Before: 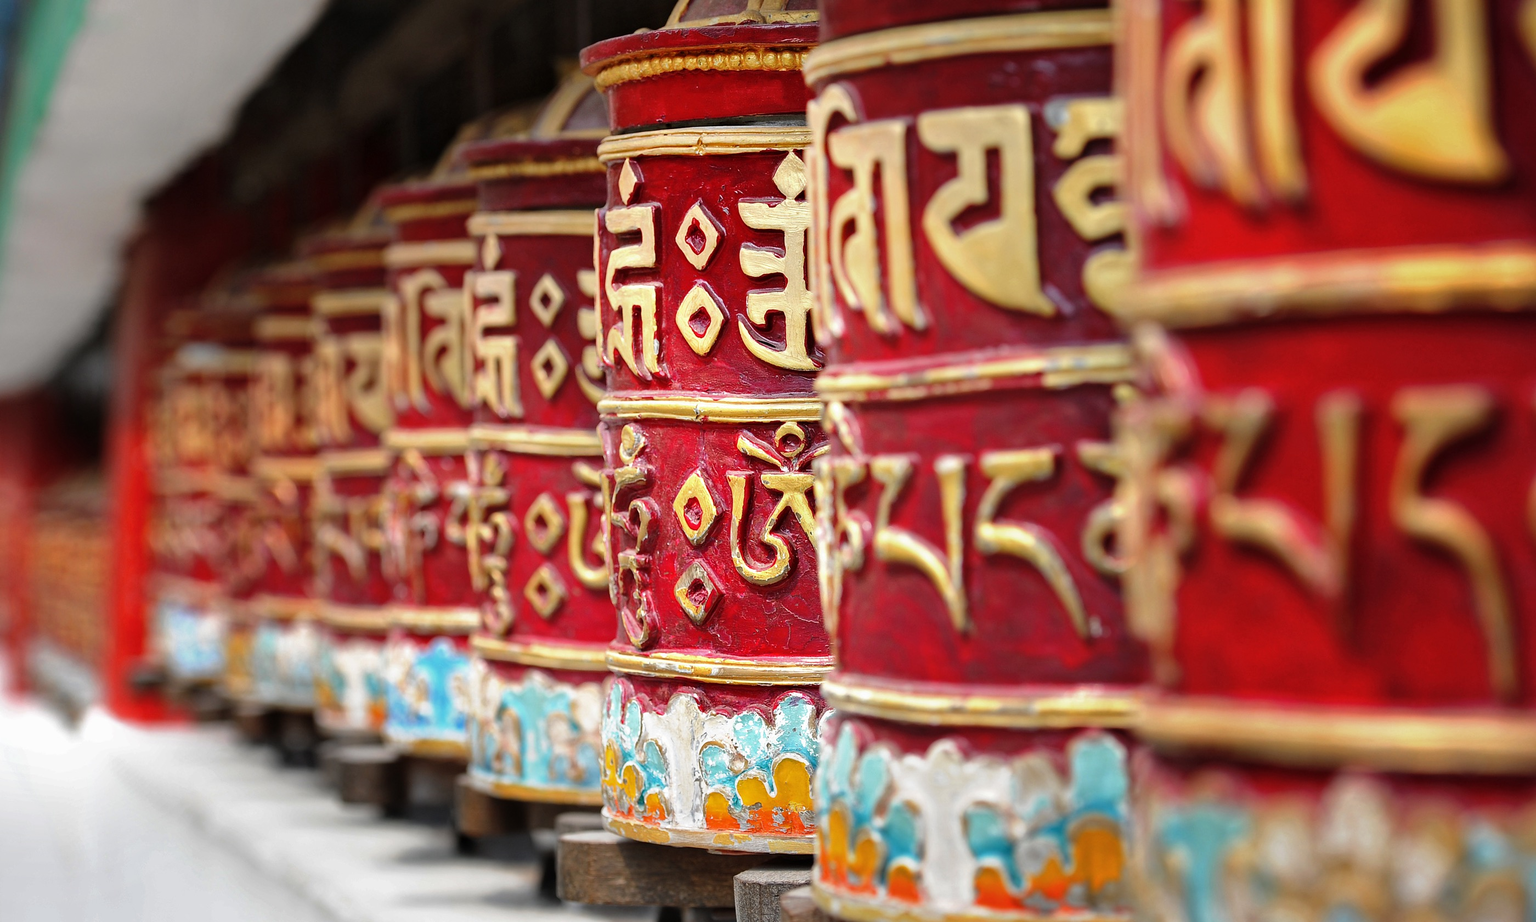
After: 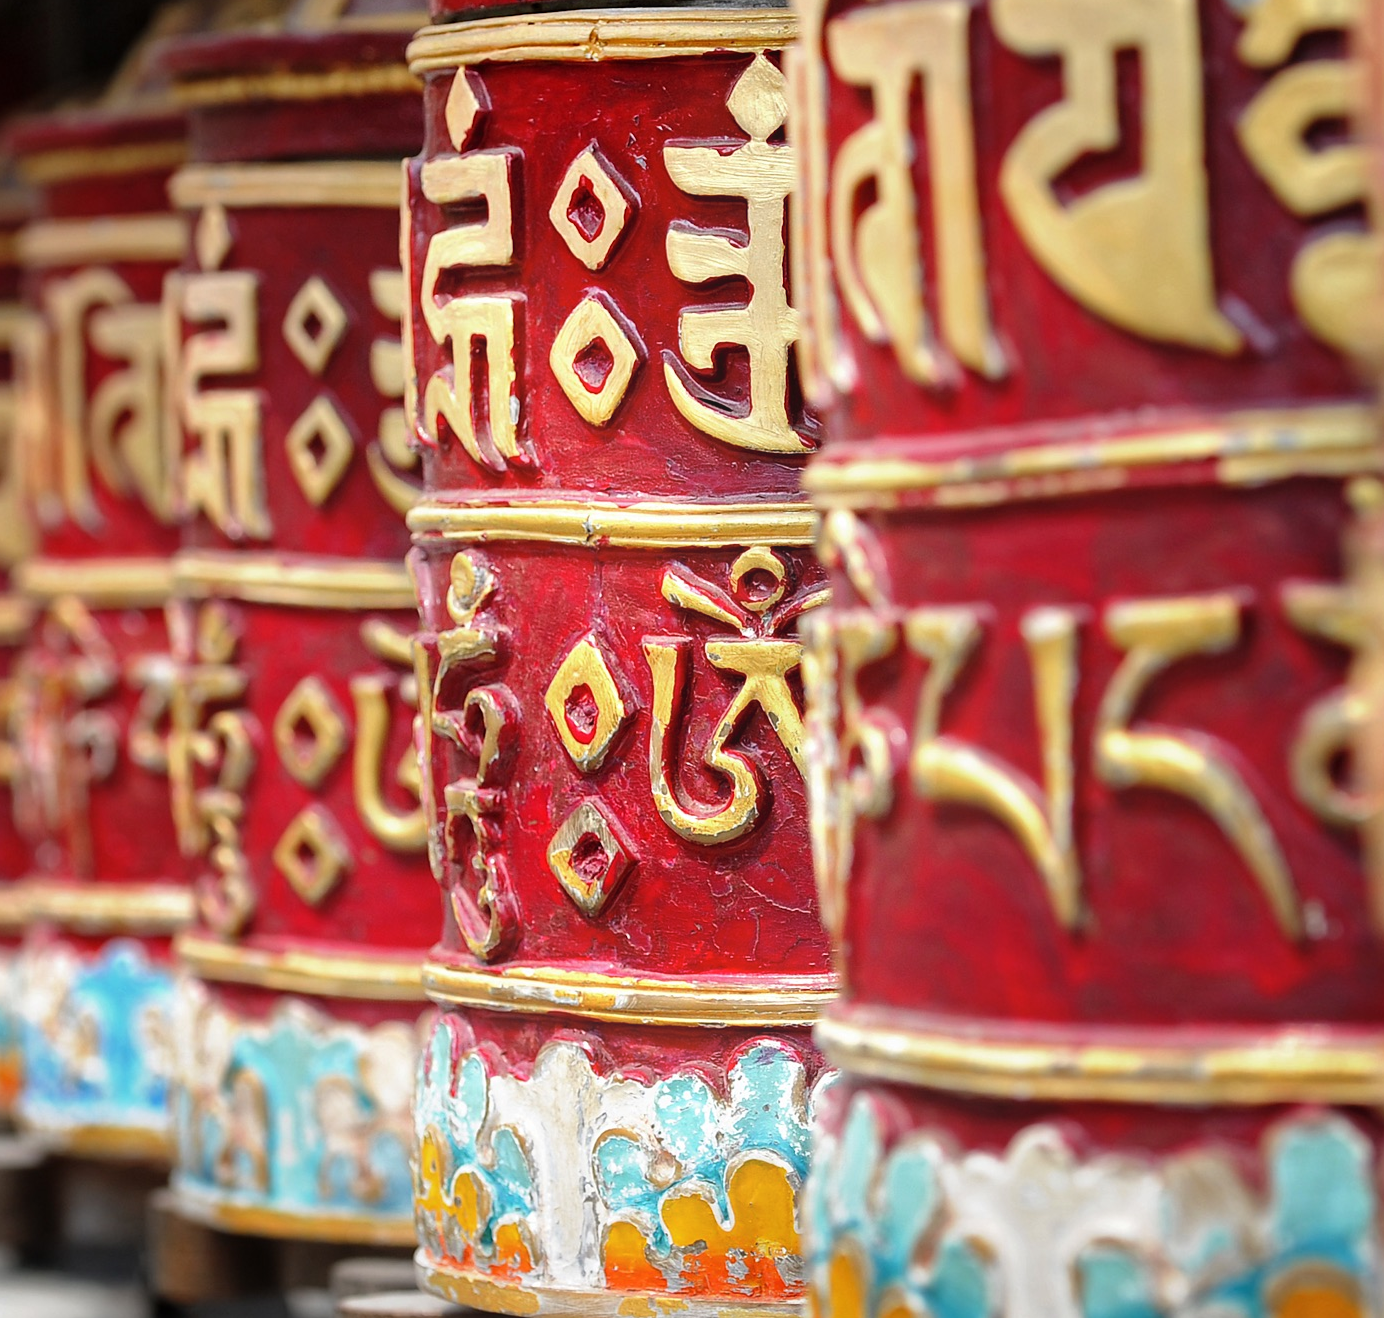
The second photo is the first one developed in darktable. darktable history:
bloom: size 13.65%, threshold 98.39%, strength 4.82%
crop and rotate: angle 0.02°, left 24.353%, top 13.219%, right 26.156%, bottom 8.224%
